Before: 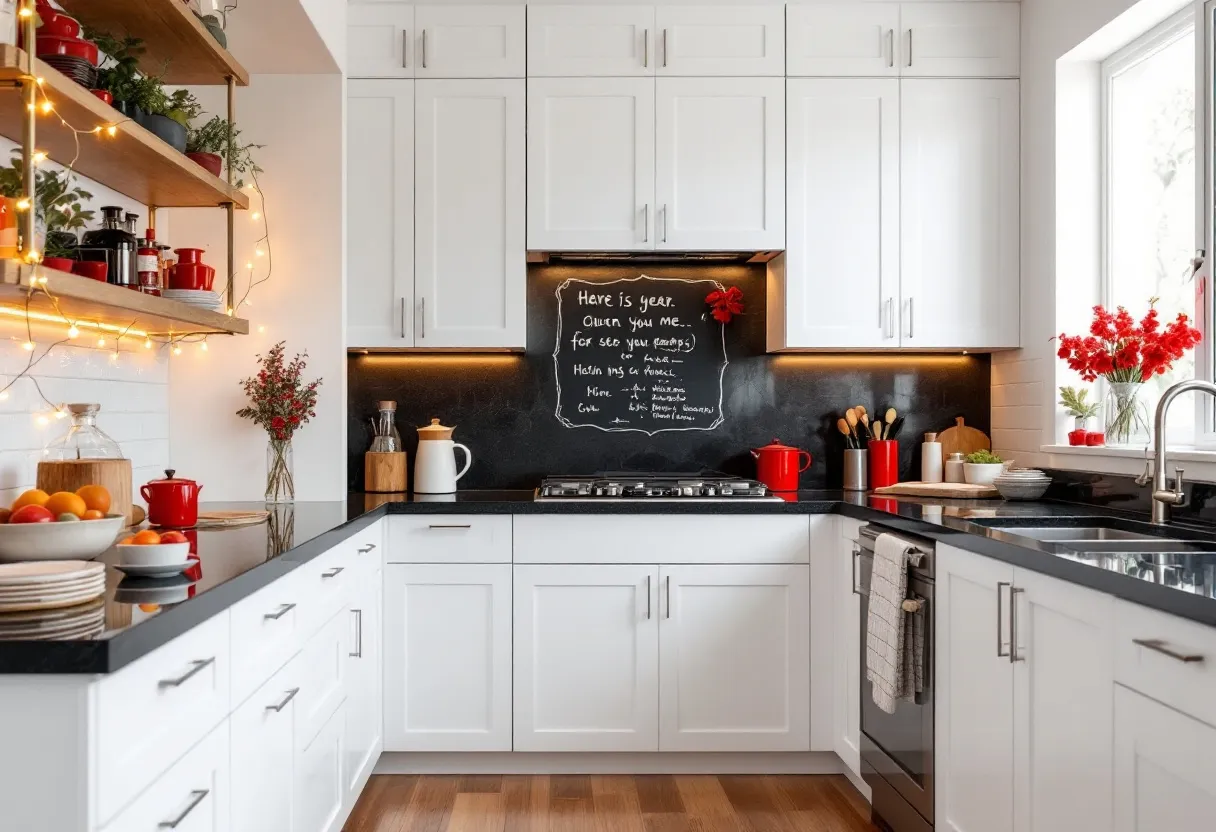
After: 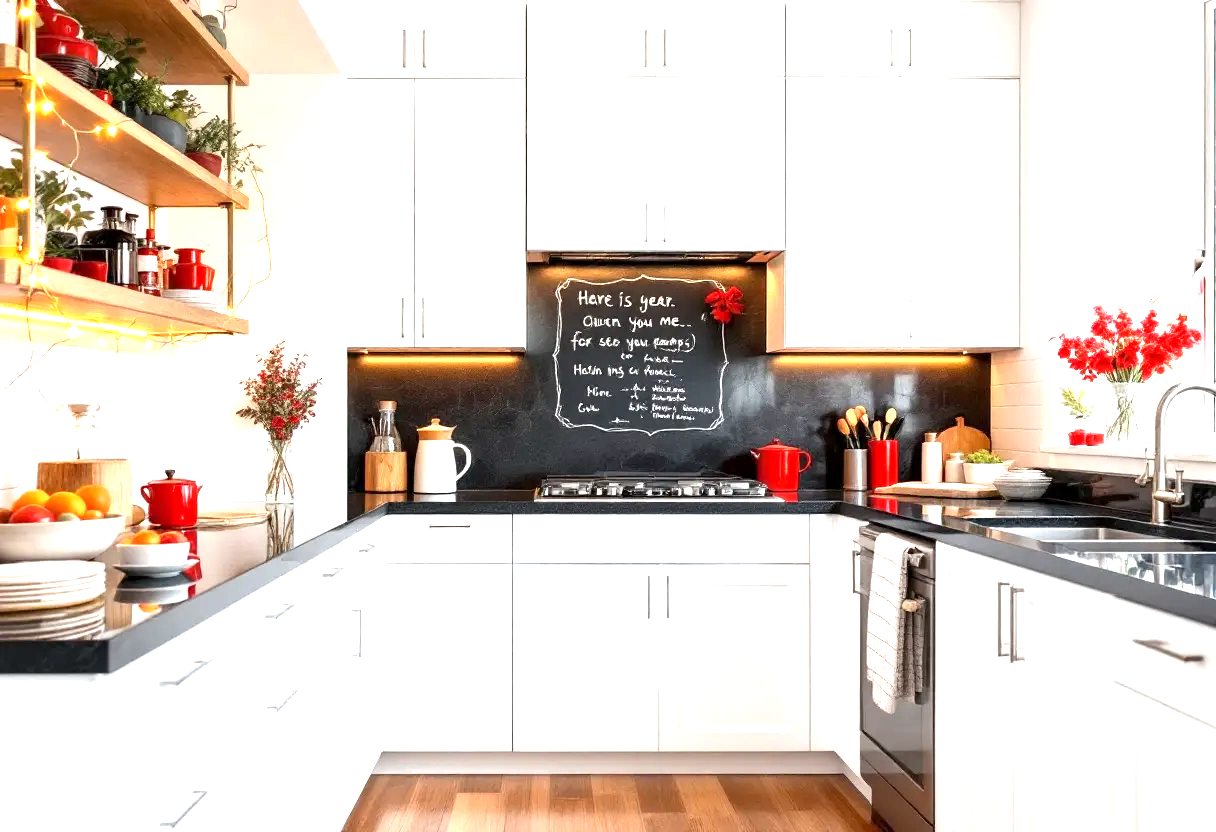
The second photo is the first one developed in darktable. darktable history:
exposure: black level correction 0.001, exposure 1.399 EV, compensate exposure bias true, compensate highlight preservation false
